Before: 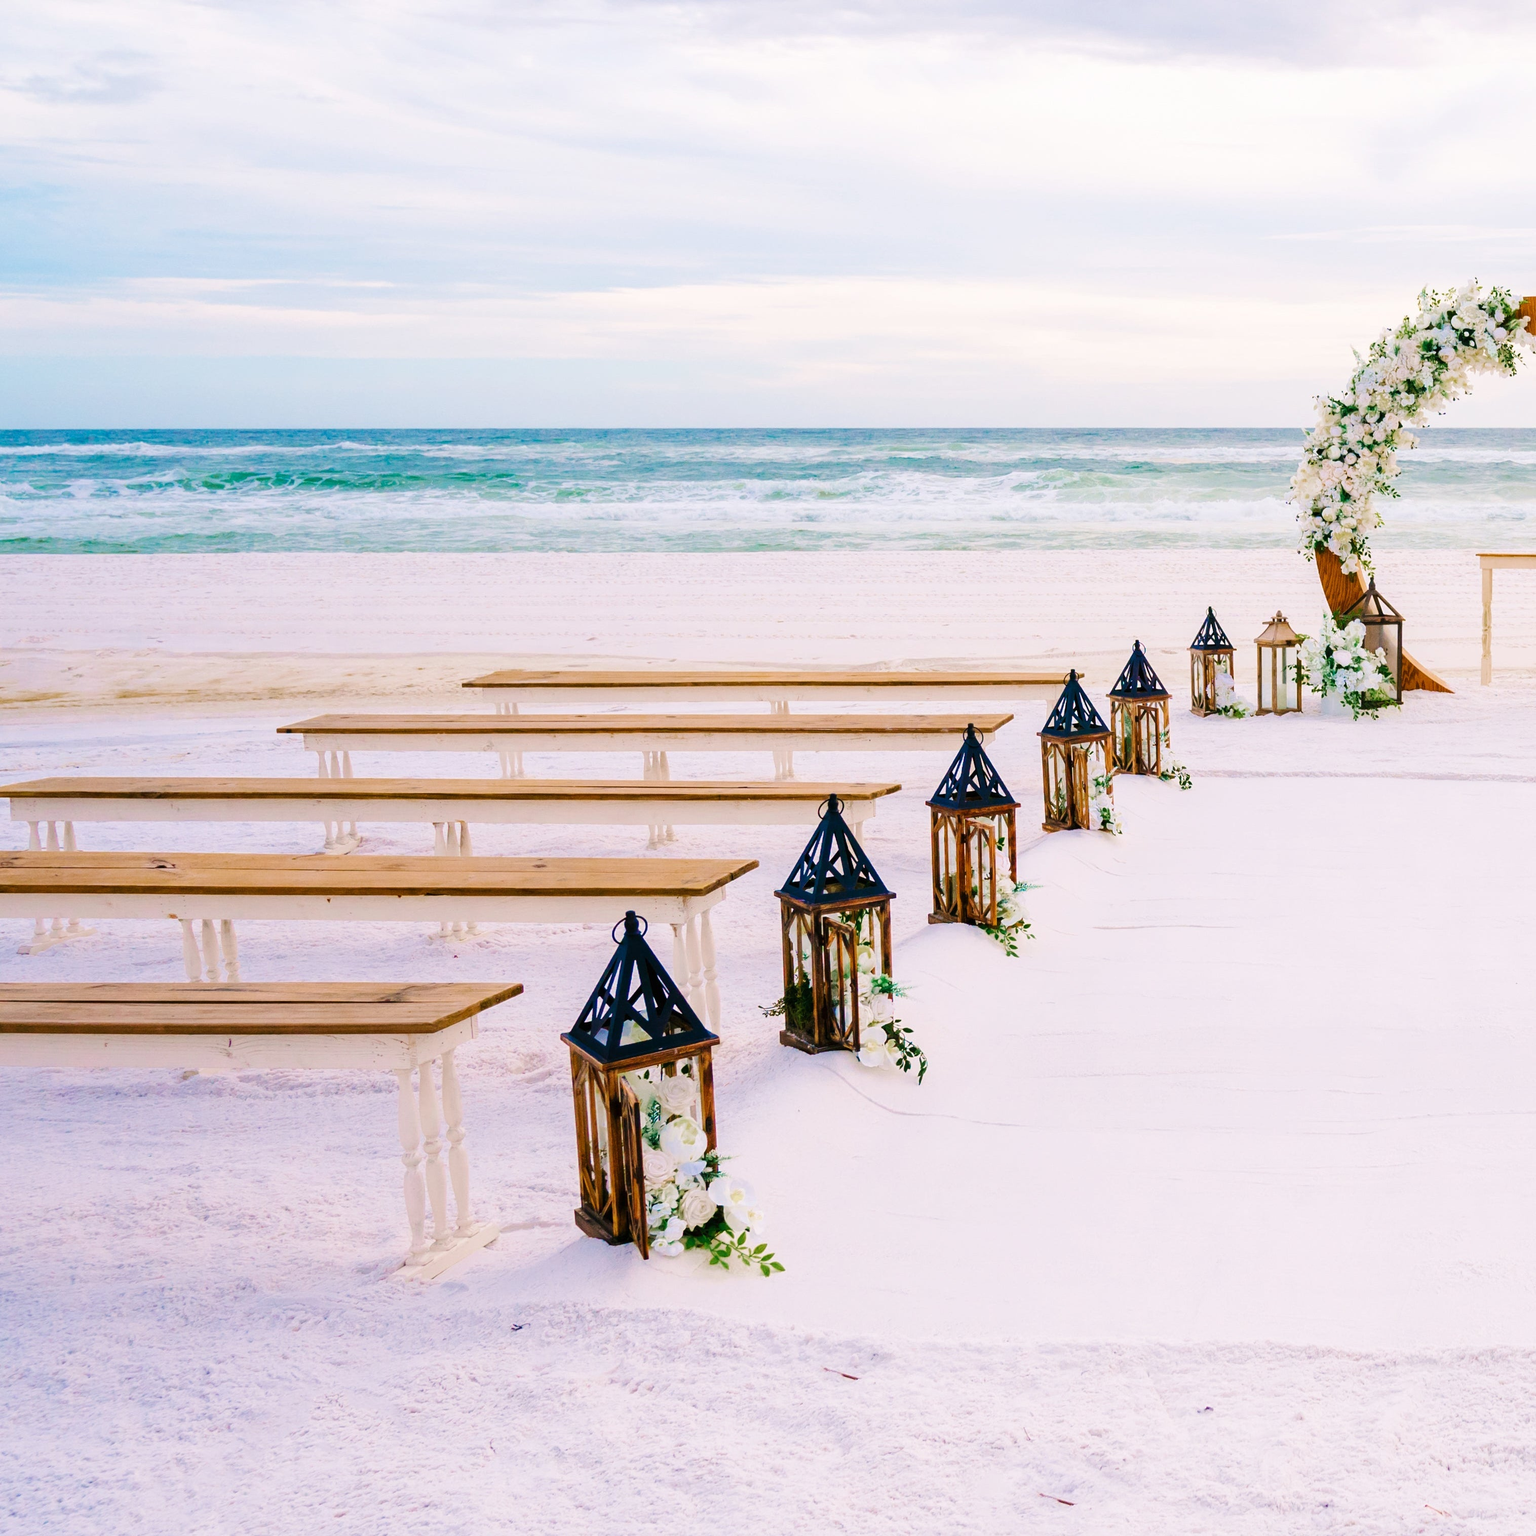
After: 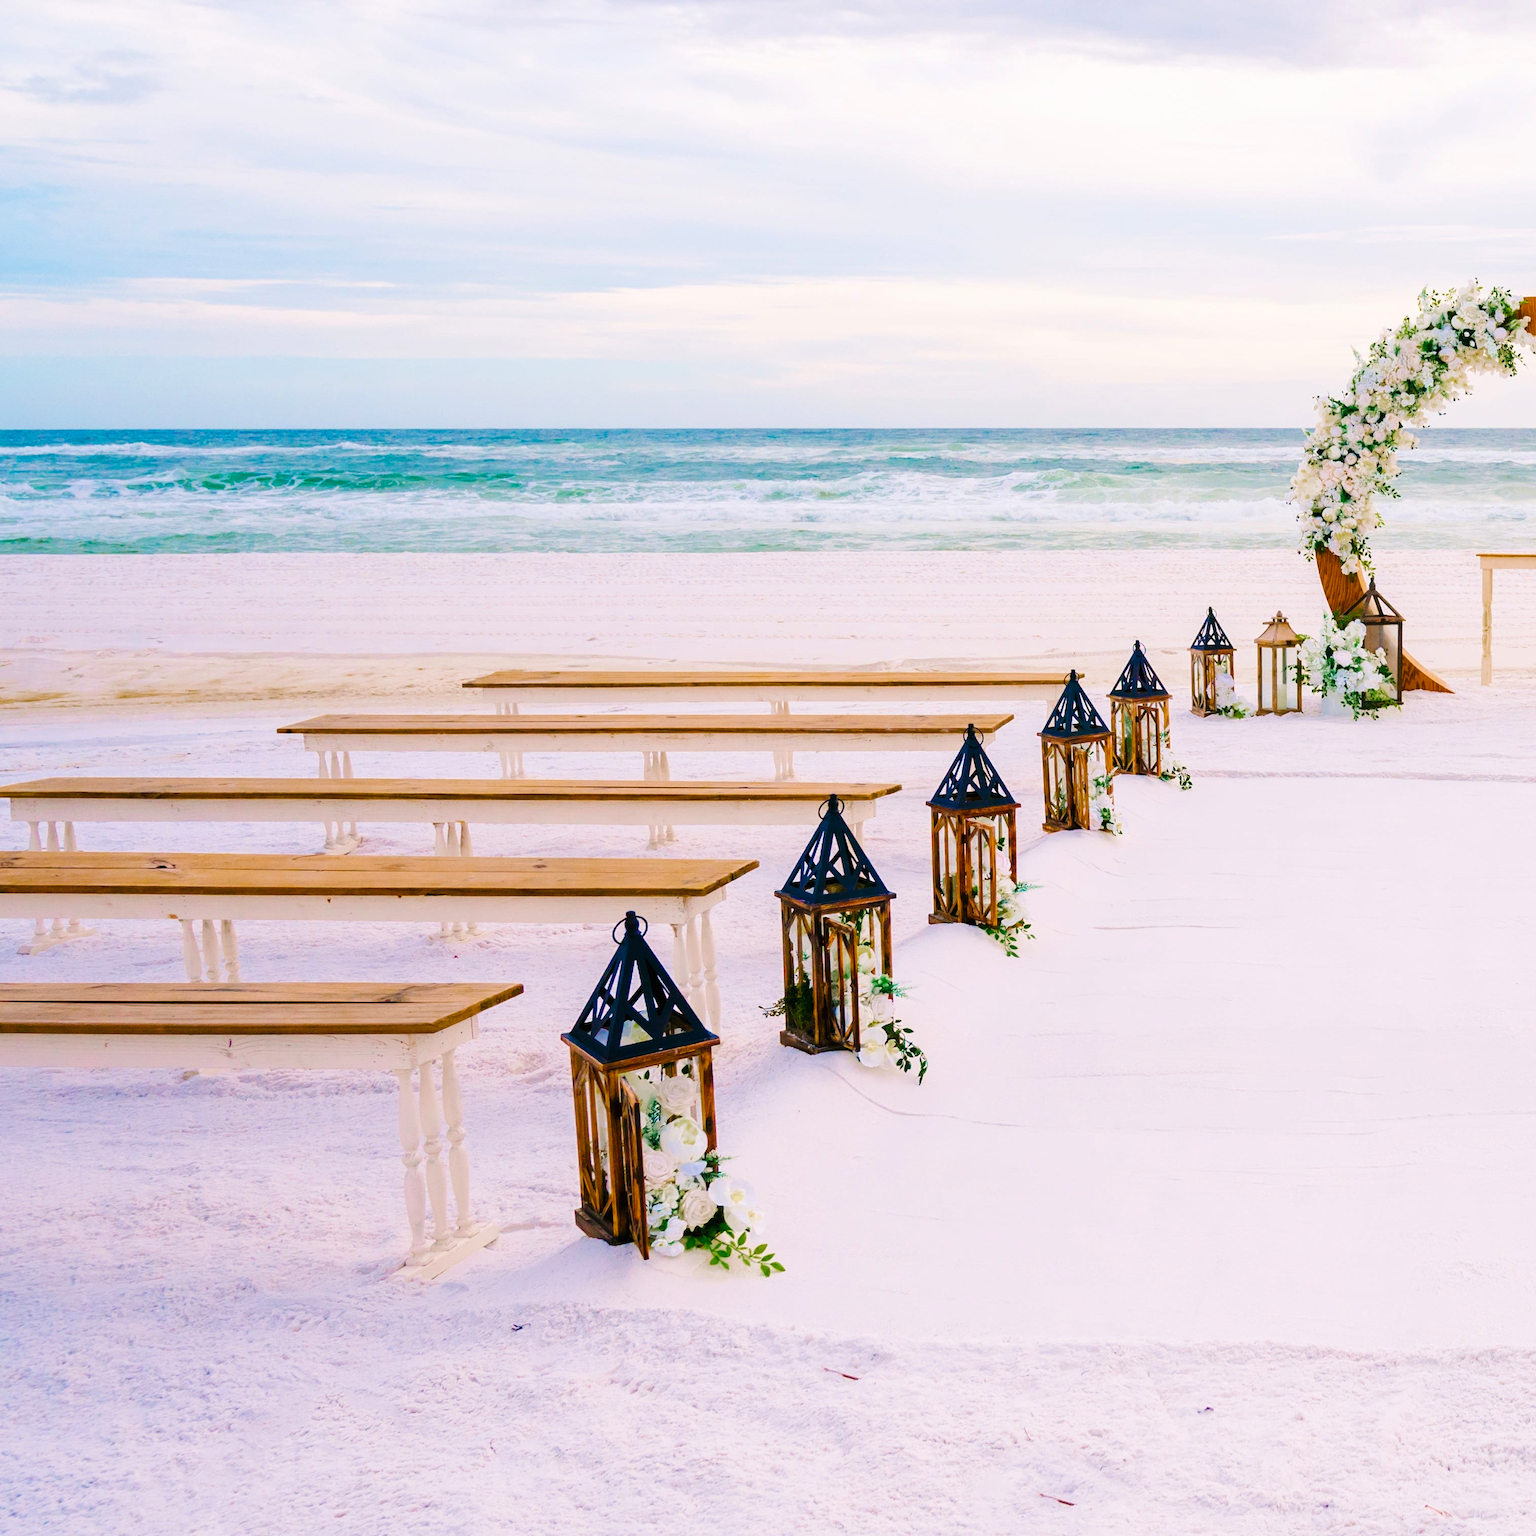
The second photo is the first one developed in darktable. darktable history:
color balance rgb: linear chroma grading › global chroma 0.395%, perceptual saturation grading › global saturation 19.984%
